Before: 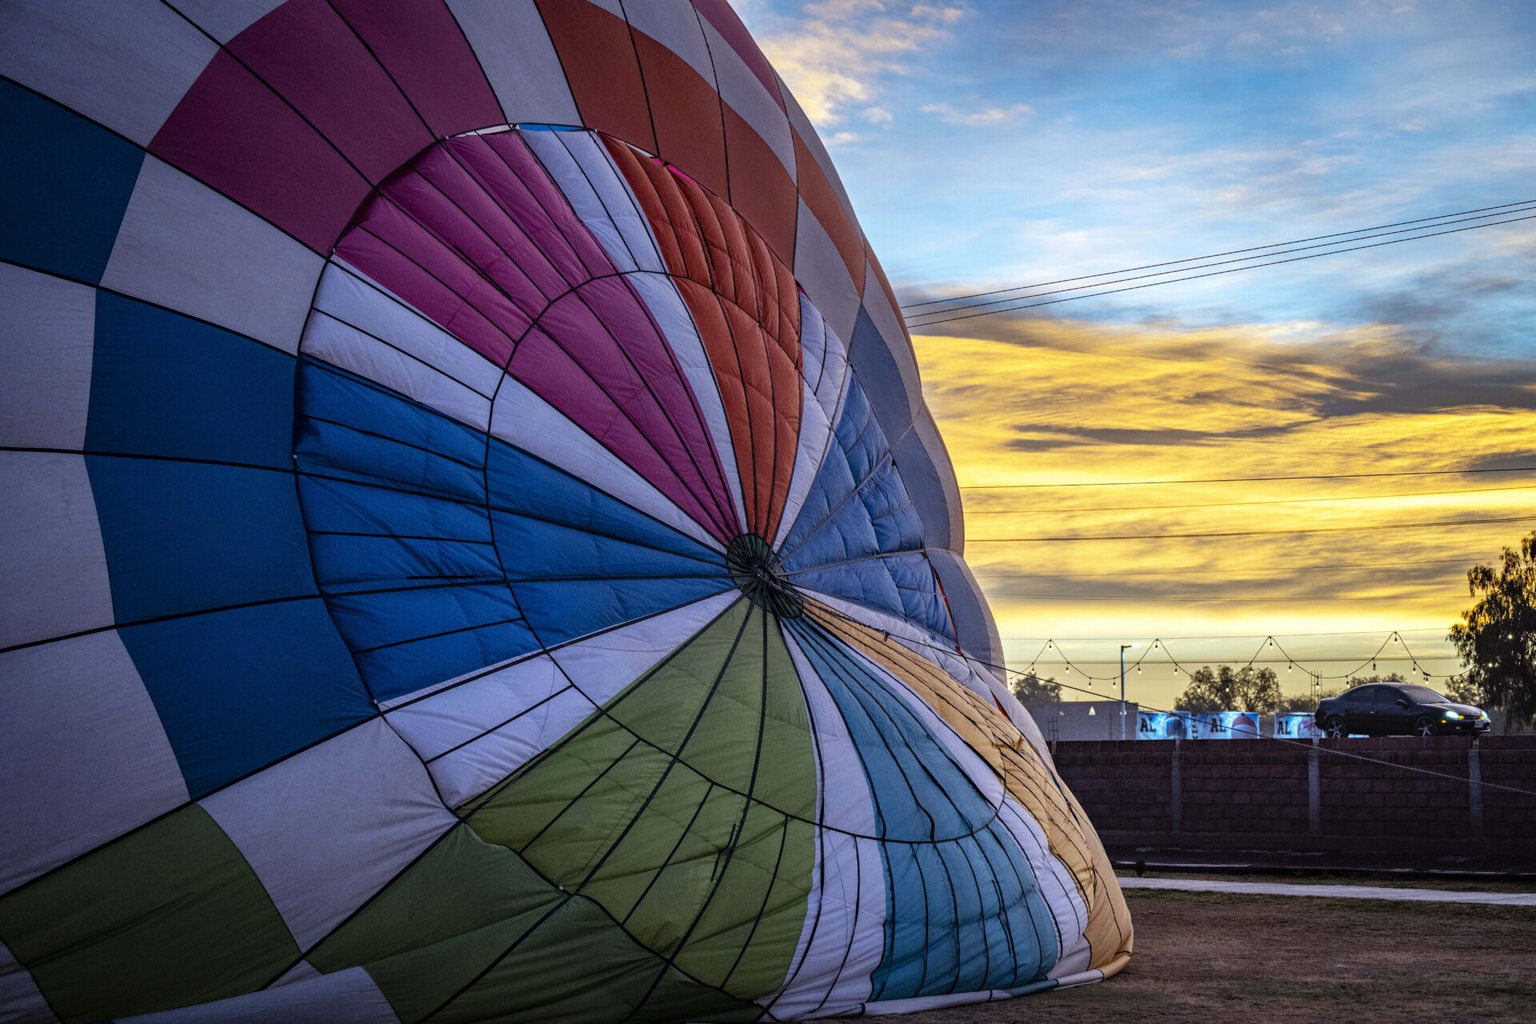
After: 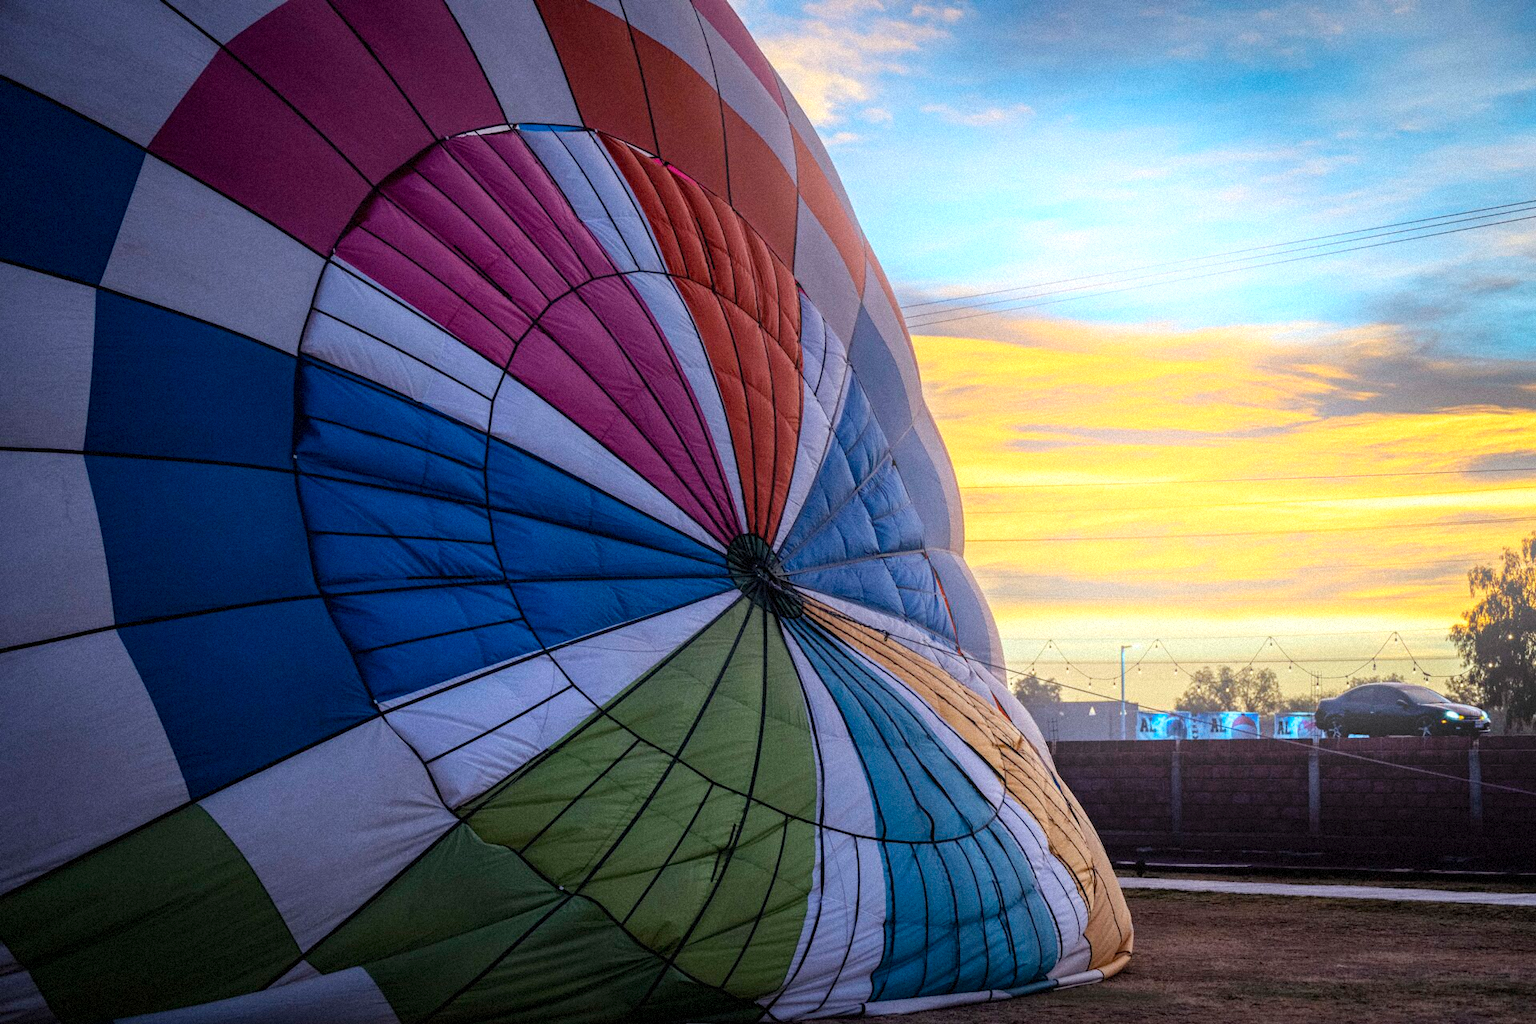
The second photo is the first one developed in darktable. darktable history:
bloom: on, module defaults
exposure: compensate highlight preservation false
grain: mid-tones bias 0%
